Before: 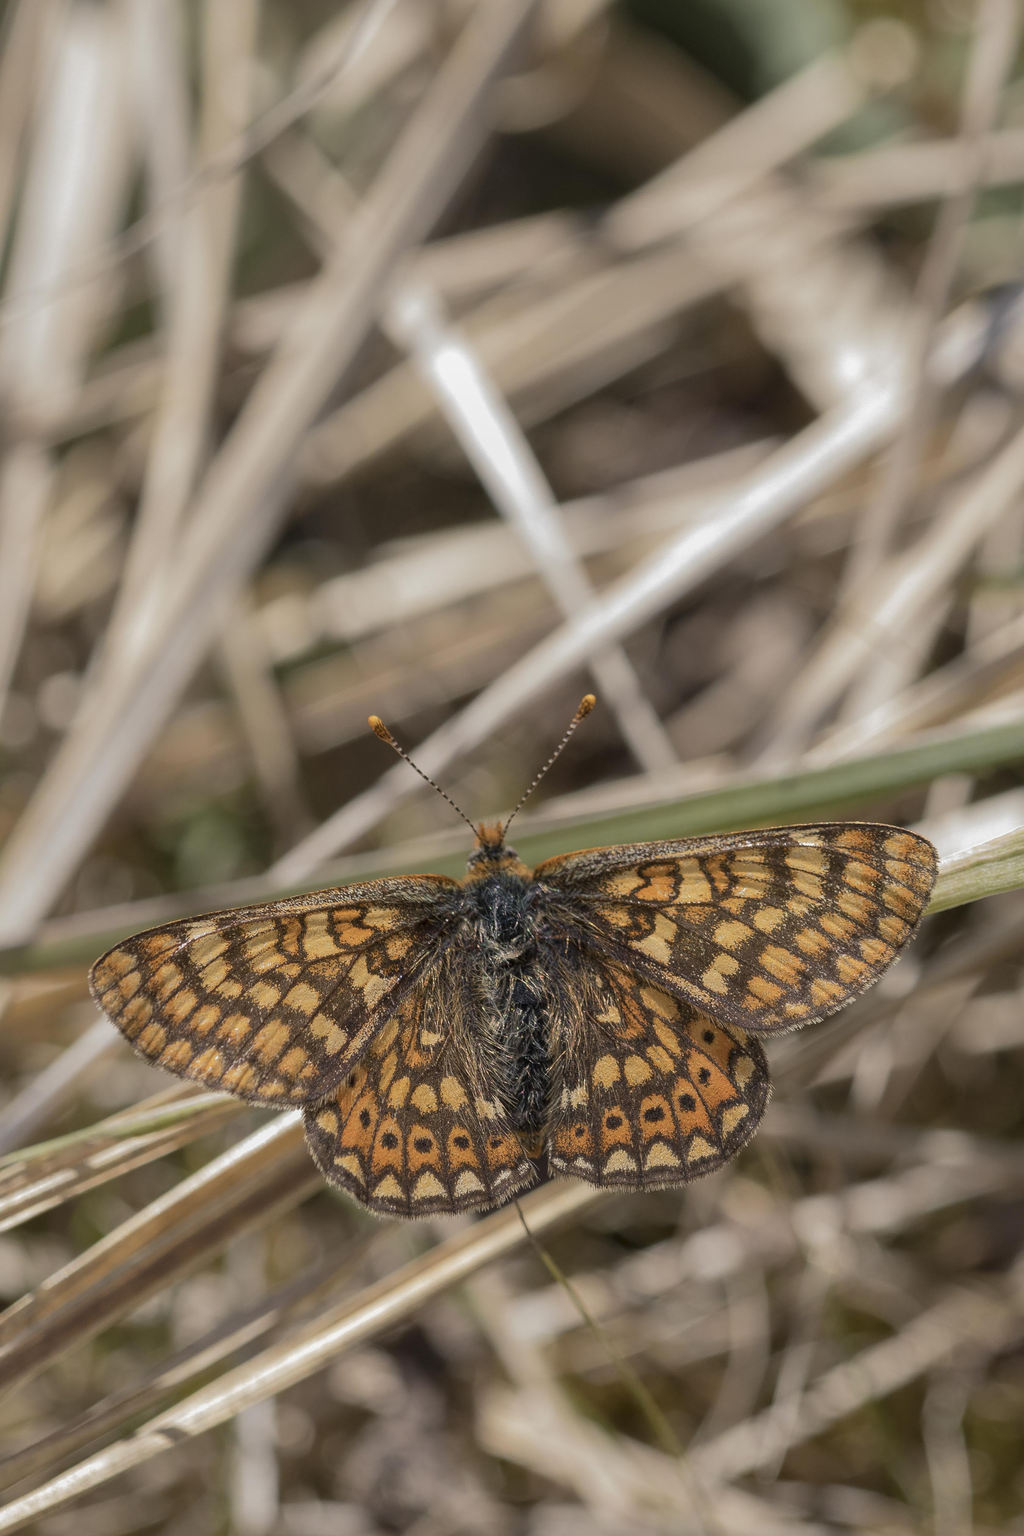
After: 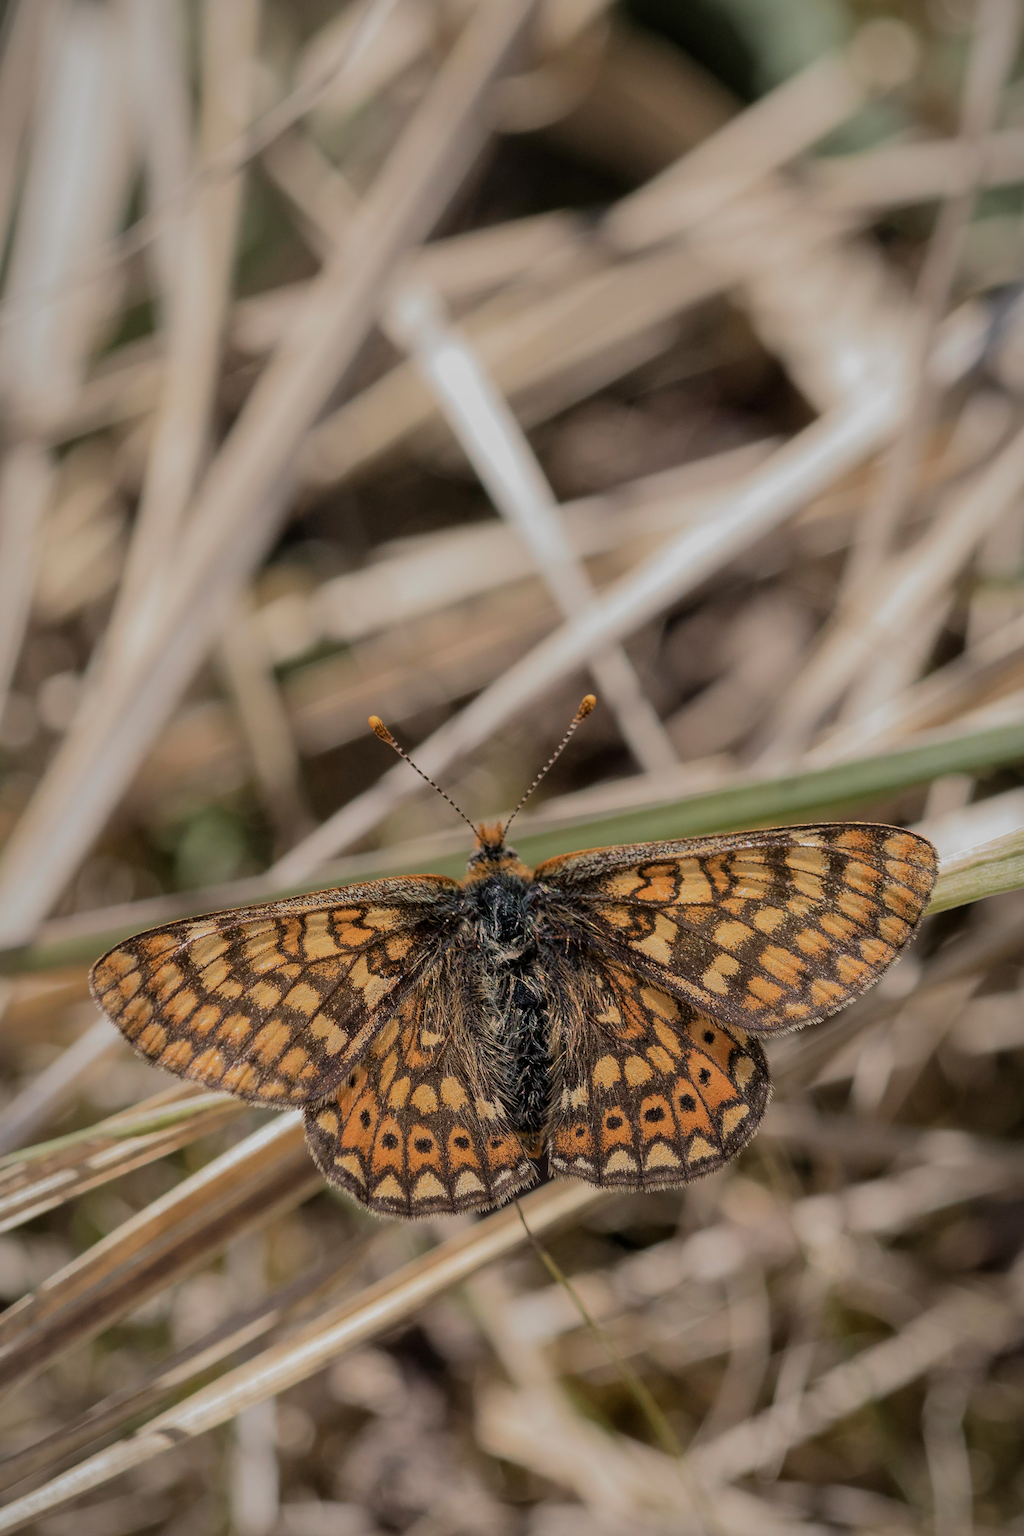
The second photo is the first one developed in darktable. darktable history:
tone equalizer: on, module defaults
vignetting: fall-off start 97%, fall-off radius 100%, width/height ratio 0.609, unbound false
filmic rgb: black relative exposure -7.65 EV, white relative exposure 4.56 EV, hardness 3.61, color science v6 (2022)
